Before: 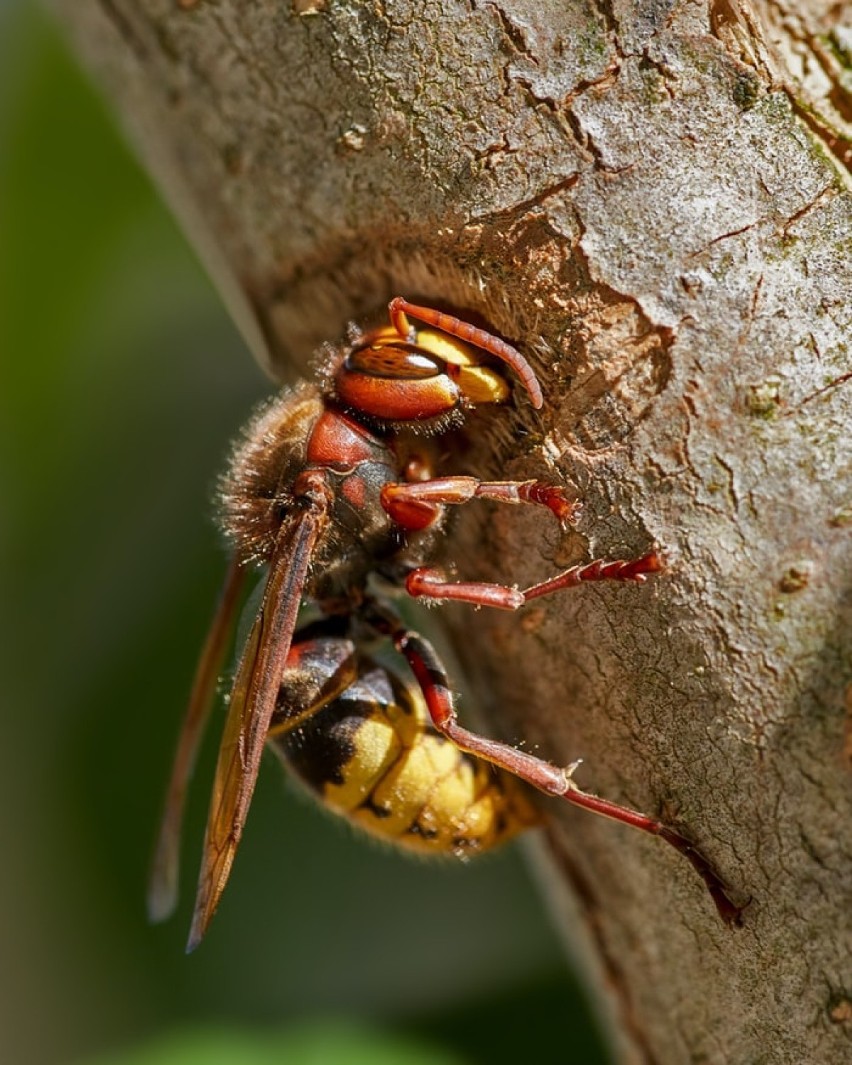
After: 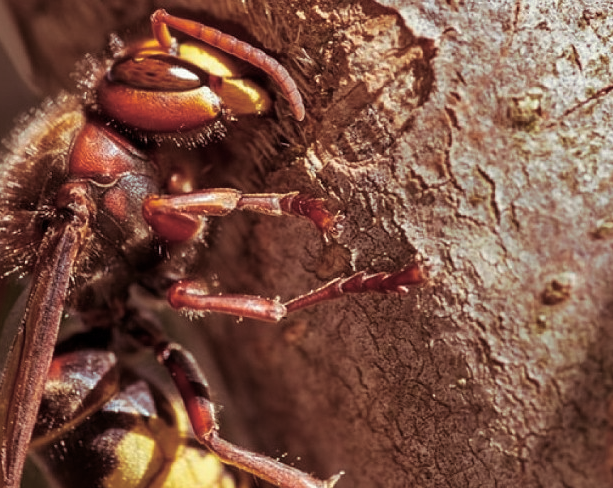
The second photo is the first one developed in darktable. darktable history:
split-toning: on, module defaults
crop and rotate: left 27.938%, top 27.046%, bottom 27.046%
white balance: emerald 1
